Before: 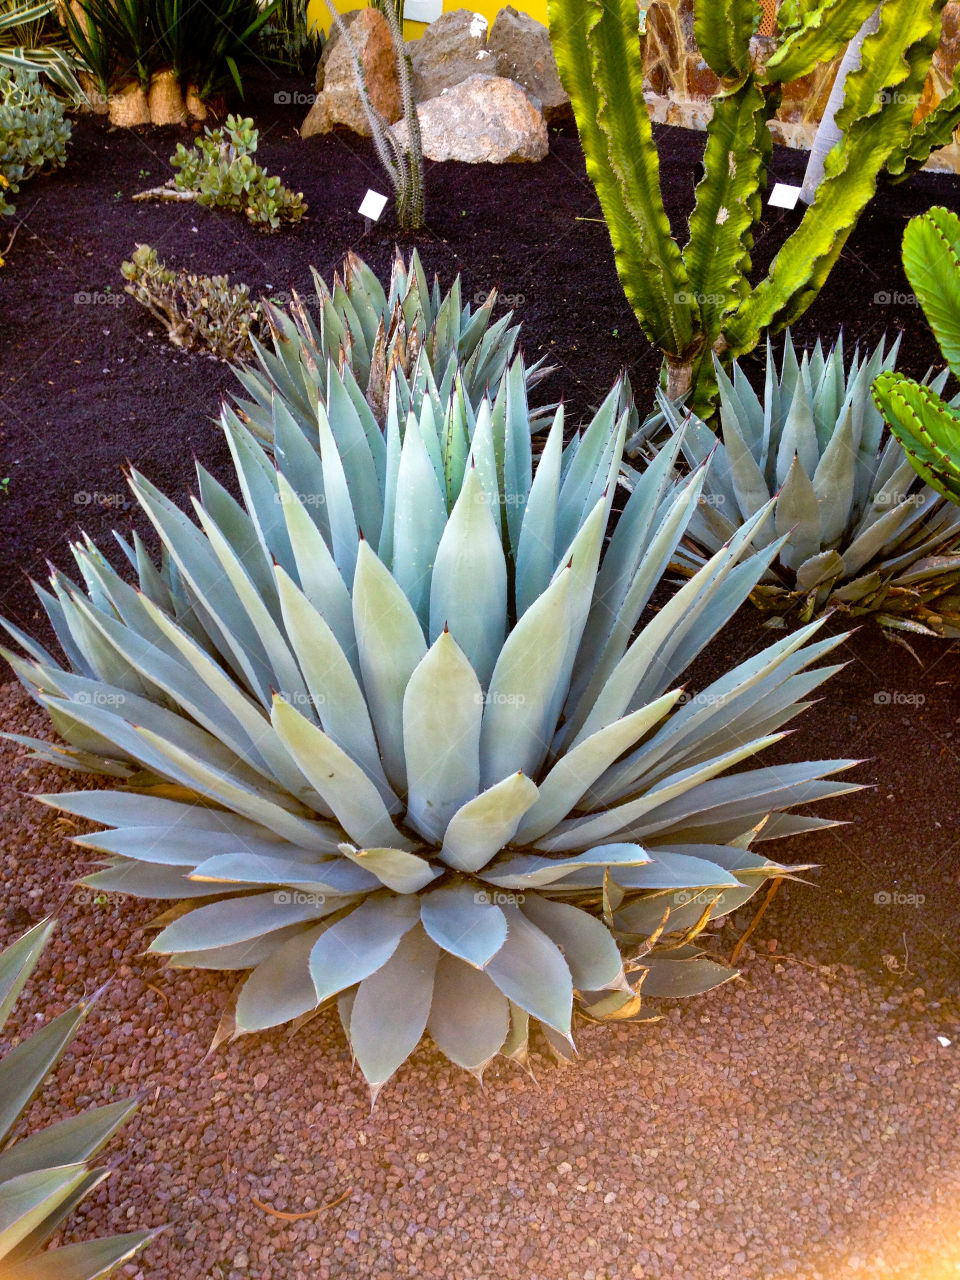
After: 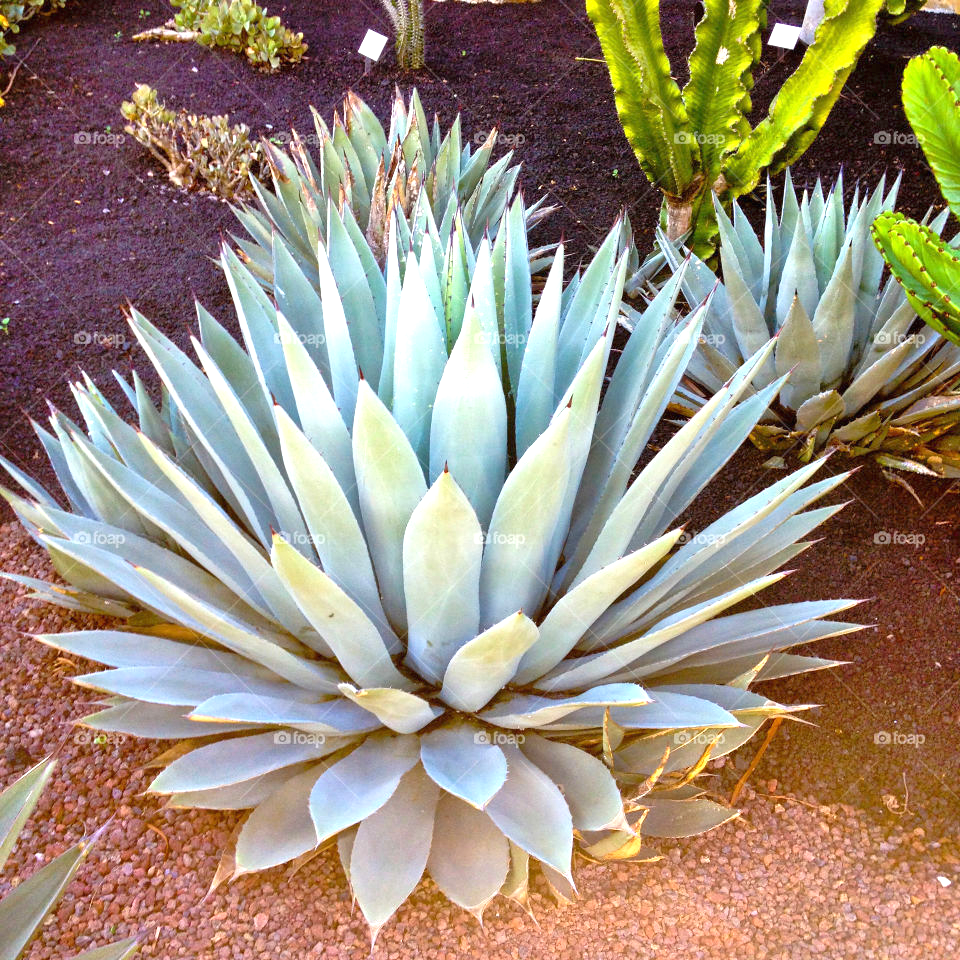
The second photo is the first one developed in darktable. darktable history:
exposure: black level correction 0, exposure 0.7 EV, compensate exposure bias true, compensate highlight preservation false
tone equalizer: -8 EV 1 EV, -7 EV 1 EV, -6 EV 1 EV, -5 EV 1 EV, -4 EV 1 EV, -3 EV 0.75 EV, -2 EV 0.5 EV, -1 EV 0.25 EV
crop and rotate: top 12.5%, bottom 12.5%
